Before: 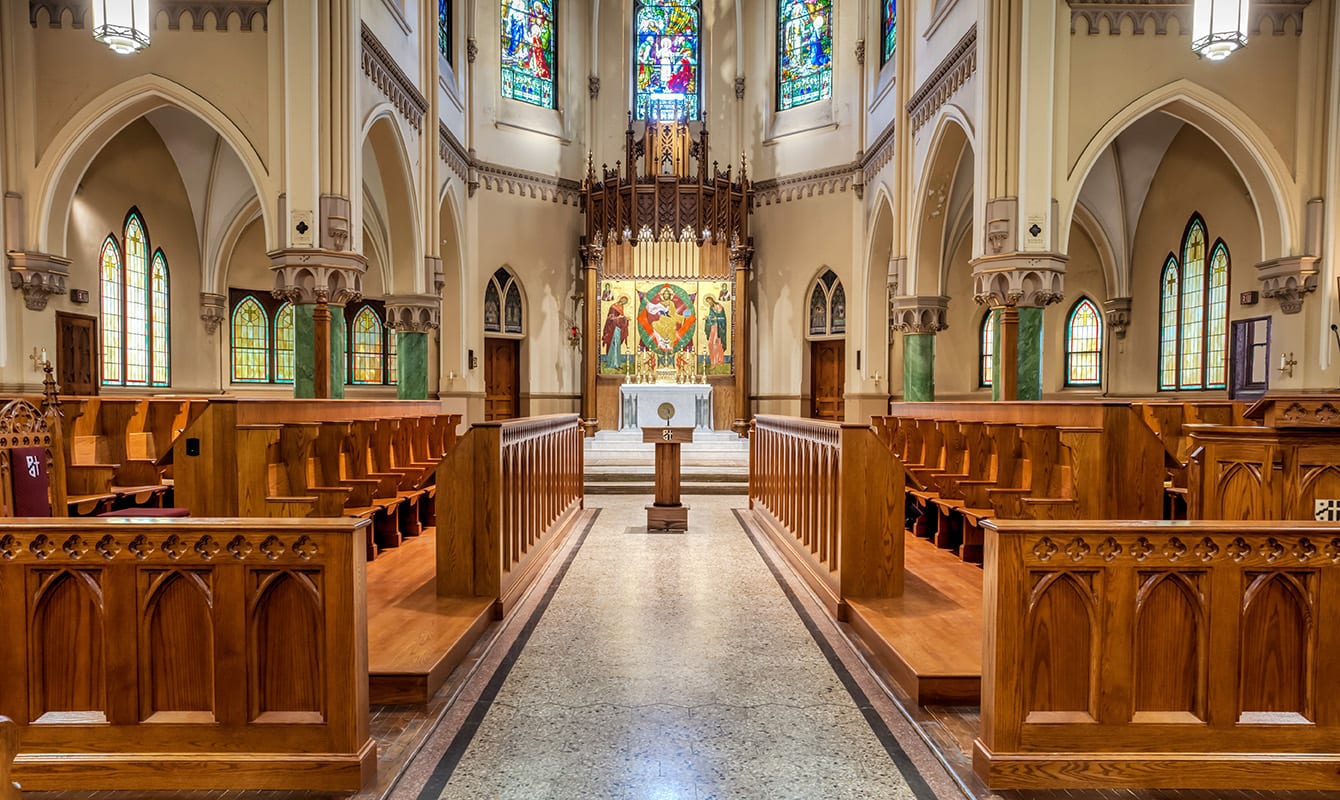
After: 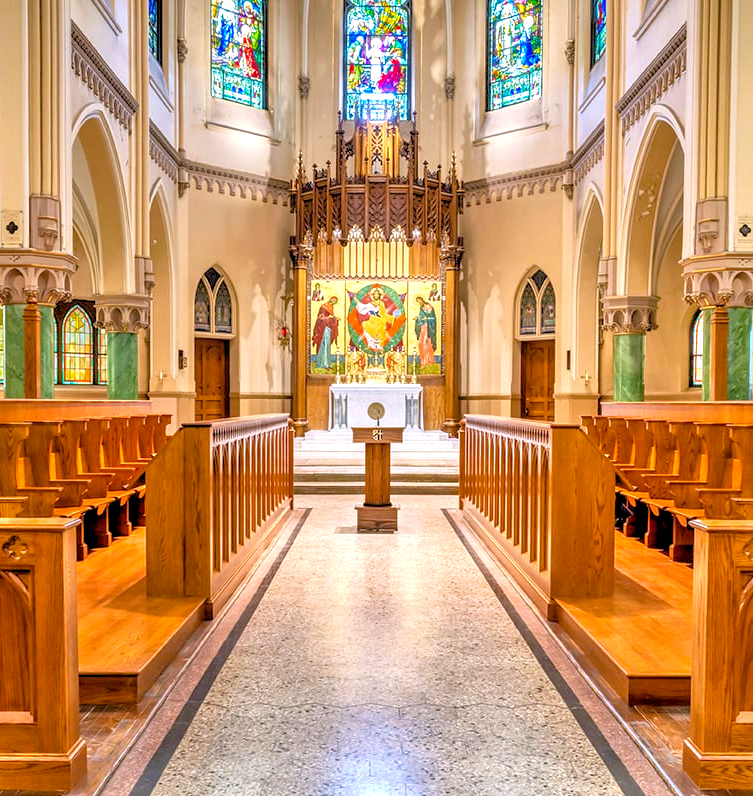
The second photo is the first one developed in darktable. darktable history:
tone equalizer: -7 EV 0.15 EV, -6 EV 0.6 EV, -5 EV 1.15 EV, -4 EV 1.33 EV, -3 EV 1.15 EV, -2 EV 0.6 EV, -1 EV 0.15 EV, mask exposure compensation -0.5 EV
exposure: black level correction 0, exposure 0.5 EV, compensate exposure bias true, compensate highlight preservation false
crop: left 21.674%, right 22.086%
color balance rgb: shadows lift › chroma 2%, shadows lift › hue 217.2°, power › chroma 0.25%, power › hue 60°, highlights gain › chroma 1.5%, highlights gain › hue 309.6°, global offset › luminance -0.5%, perceptual saturation grading › global saturation 15%, global vibrance 20%
